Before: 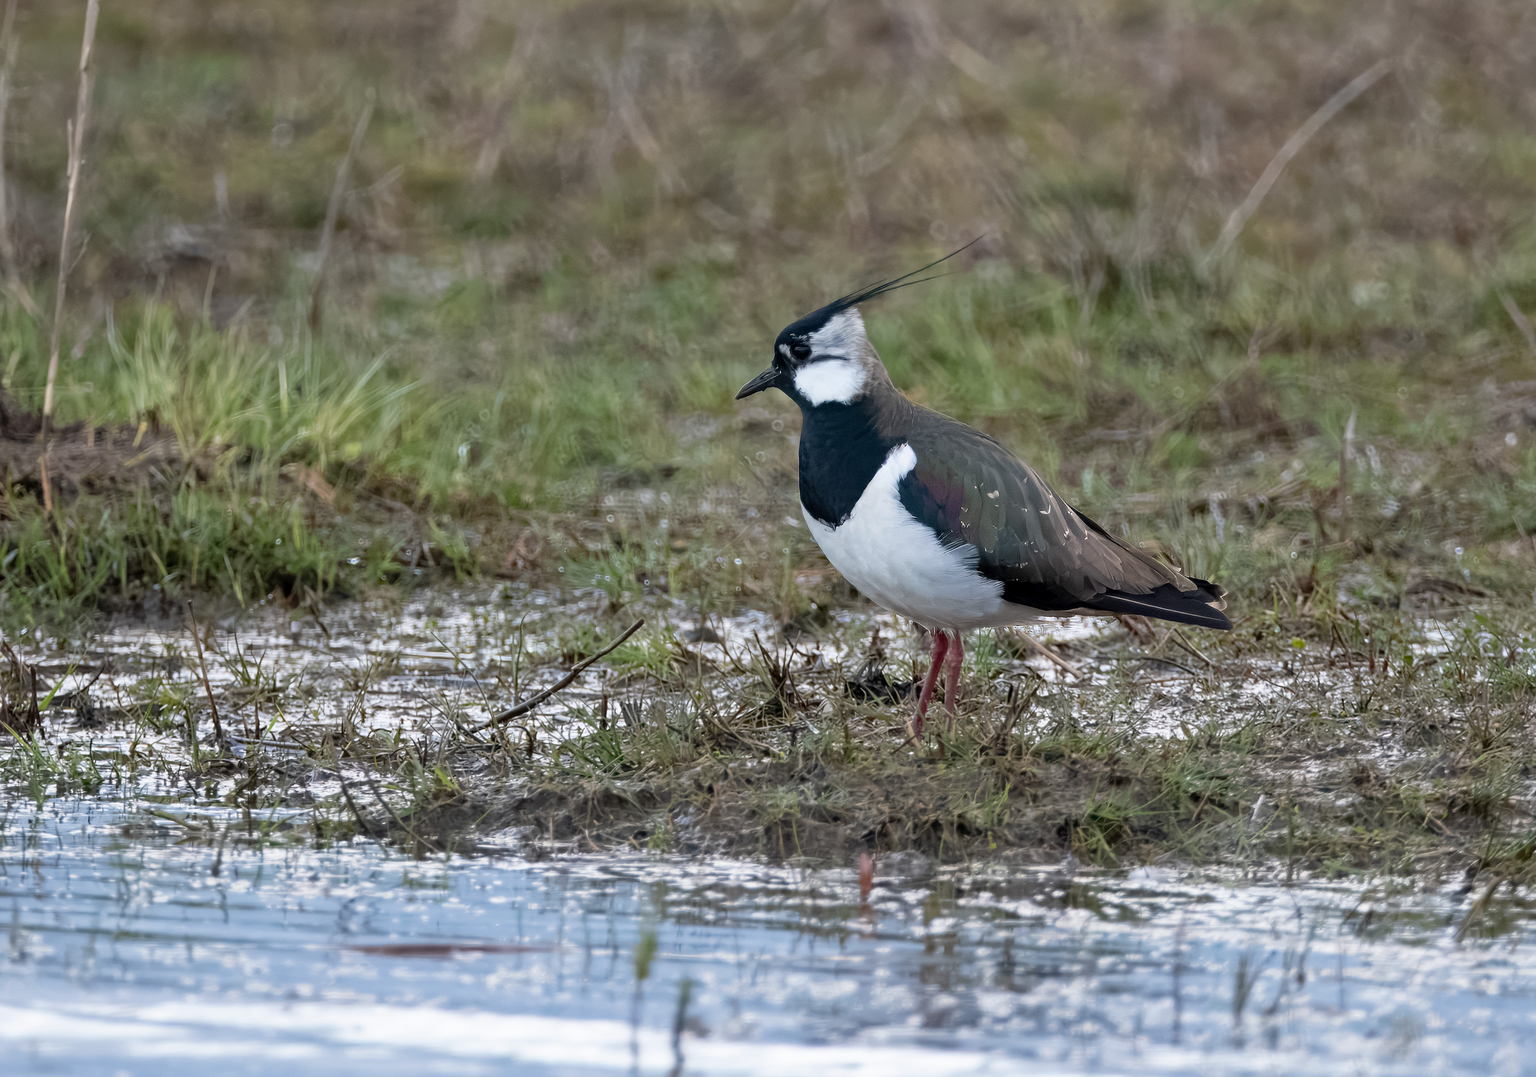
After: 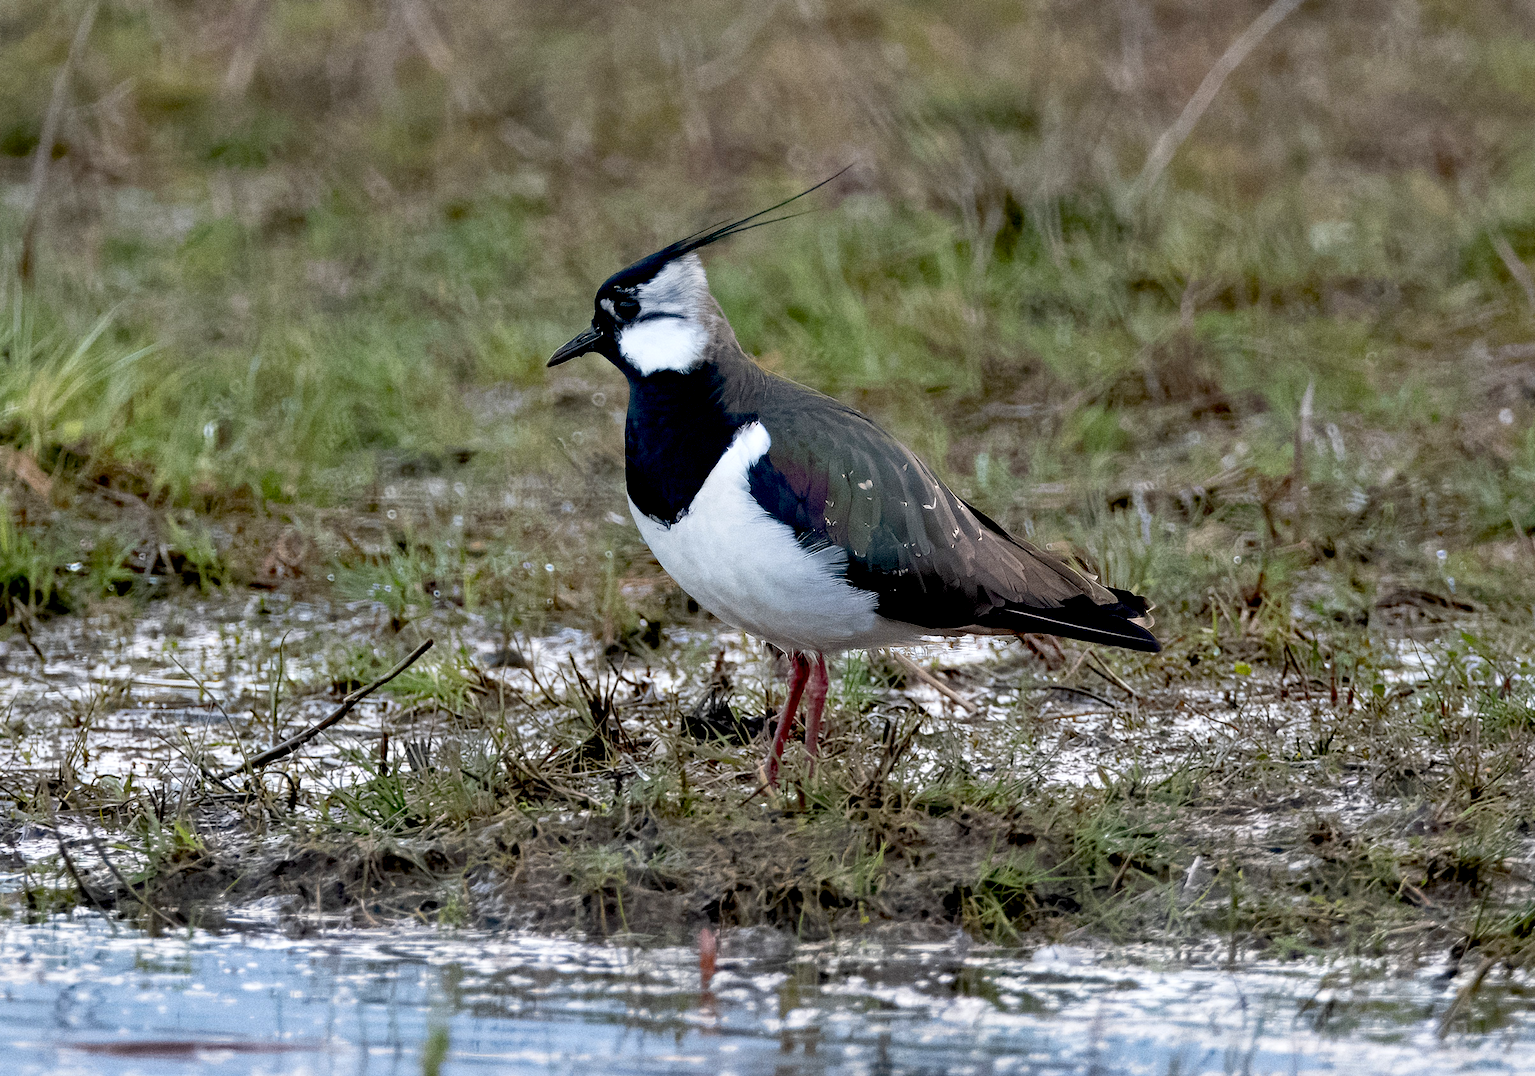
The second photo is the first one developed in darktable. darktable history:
crop: left 19.159%, top 9.58%, bottom 9.58%
tone equalizer: on, module defaults
grain: coarseness 0.09 ISO, strength 40%
exposure: black level correction 0.025, exposure 0.182 EV, compensate highlight preservation false
